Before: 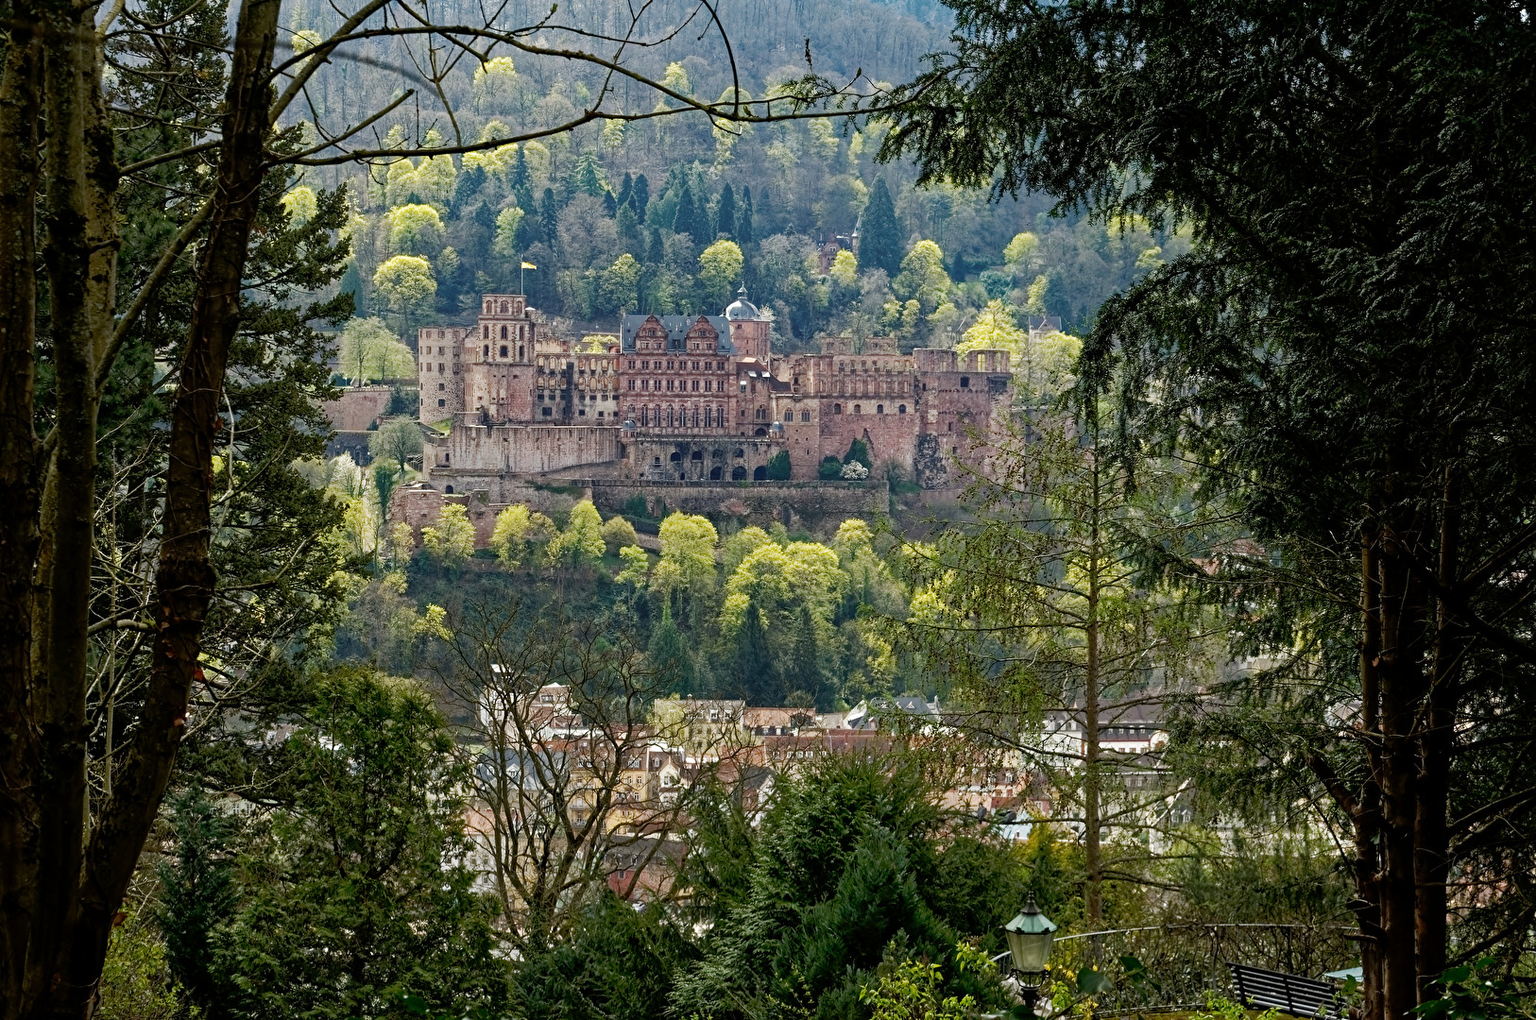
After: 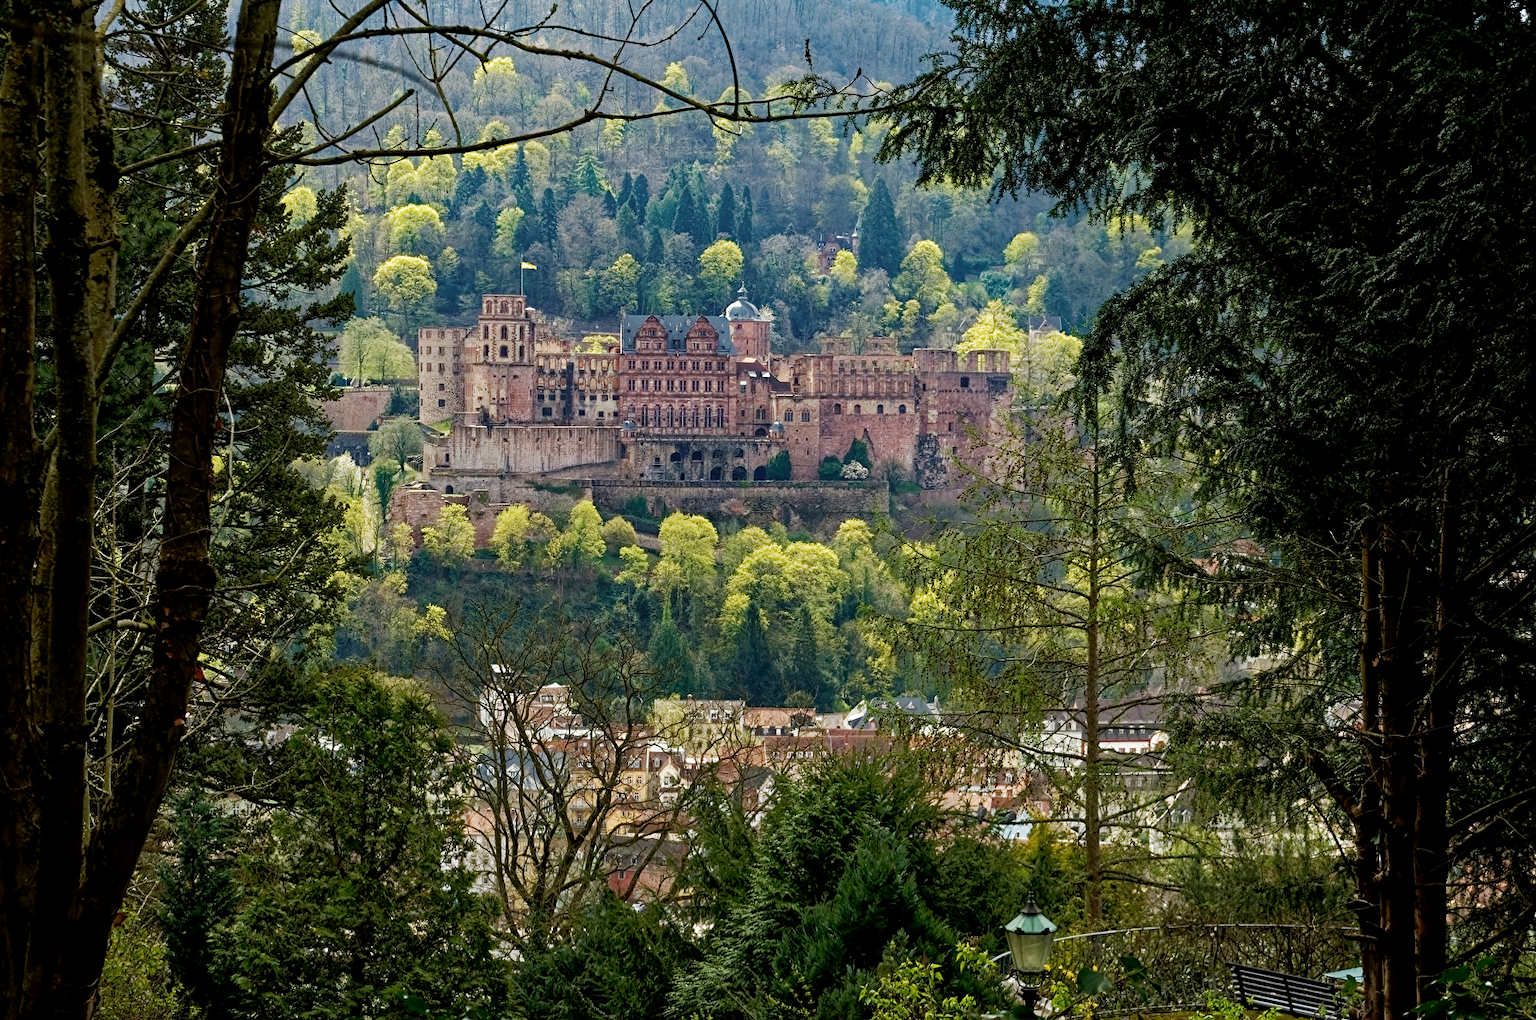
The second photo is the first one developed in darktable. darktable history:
color balance: mode lift, gamma, gain (sRGB), lift [0.97, 1, 1, 1], gamma [1.03, 1, 1, 1]
velvia: on, module defaults
